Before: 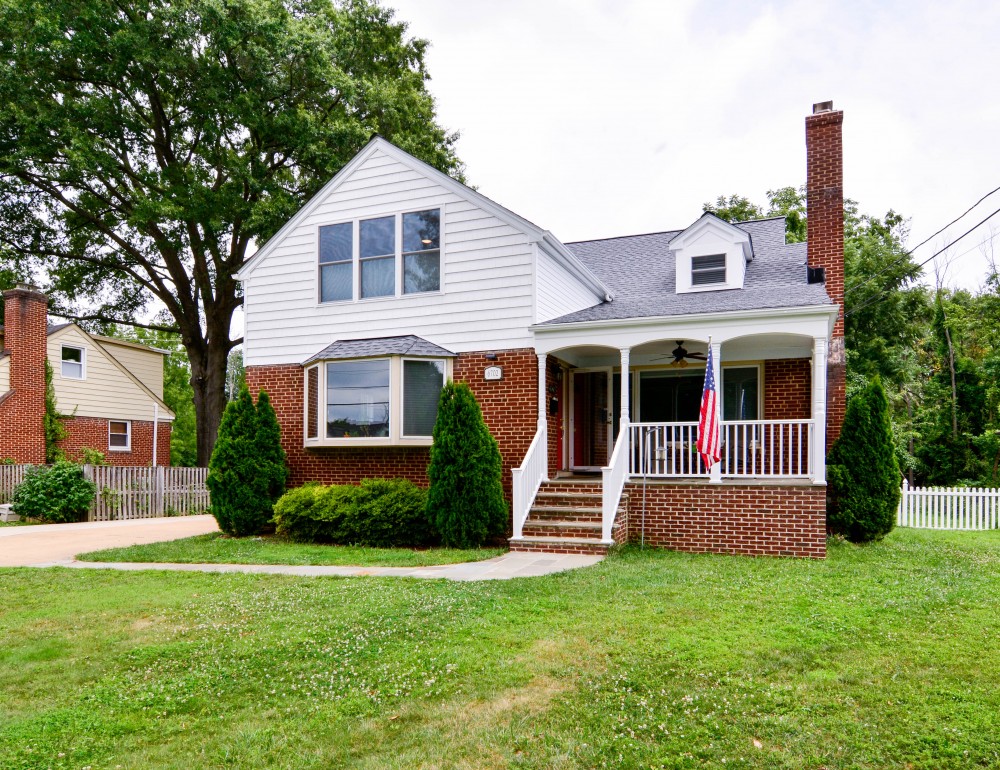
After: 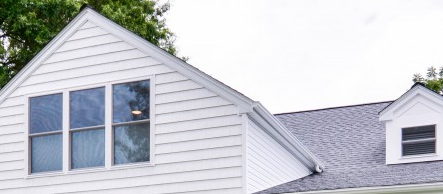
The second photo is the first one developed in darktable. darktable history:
crop: left 29.008%, top 16.842%, right 26.642%, bottom 57.877%
